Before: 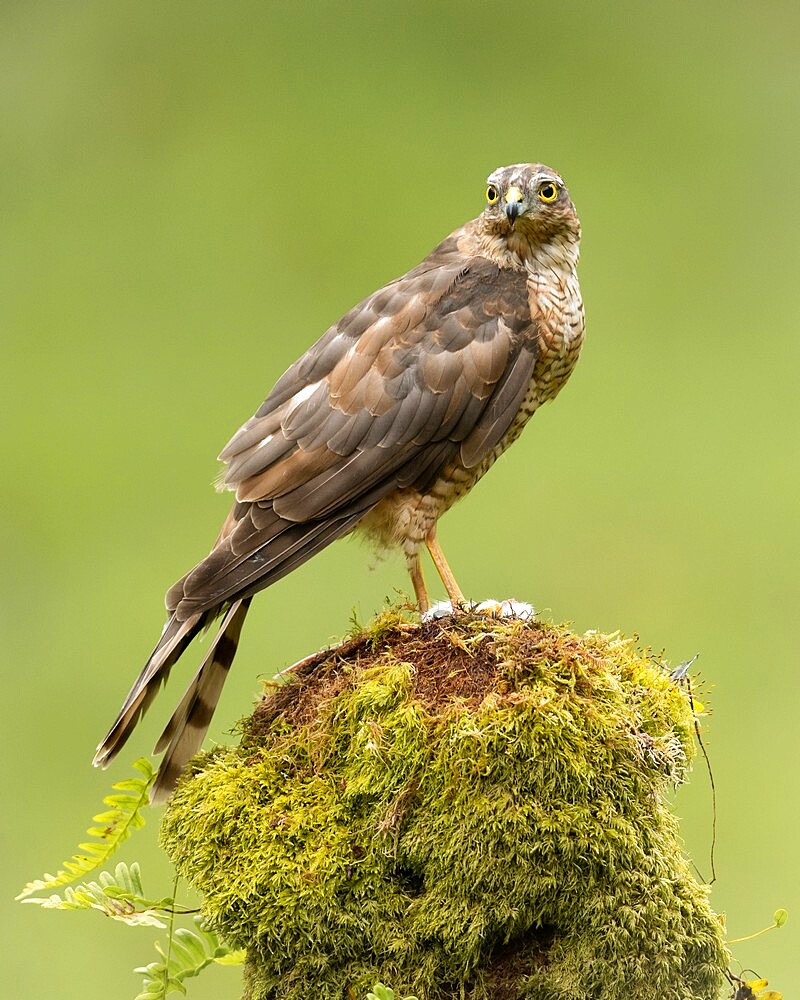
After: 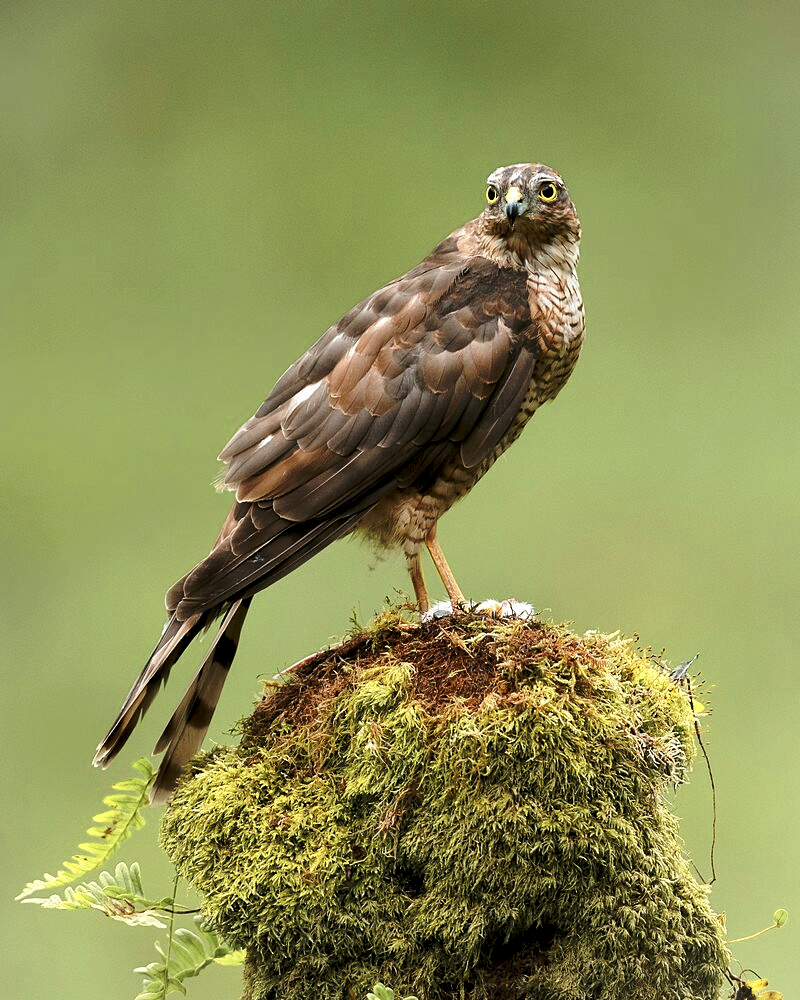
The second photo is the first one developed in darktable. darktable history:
tone curve: curves: ch0 [(0, 0) (0.003, 0.002) (0.011, 0.007) (0.025, 0.015) (0.044, 0.026) (0.069, 0.041) (0.1, 0.059) (0.136, 0.08) (0.177, 0.105) (0.224, 0.132) (0.277, 0.163) (0.335, 0.198) (0.399, 0.253) (0.468, 0.341) (0.543, 0.435) (0.623, 0.532) (0.709, 0.635) (0.801, 0.745) (0.898, 0.873) (1, 1)], preserve colors none
color look up table: target L [79.36, 74.4, 62.18, 44.99, 200.21, 100, 80.32, 69.28, 64.12, 59.18, 53.03, 50.32, 45.62, 37.32, 53.61, 48.66, 37.57, 37.23, 25.74, 17.06, 71.69, 68.22, 51.55, 46.2, 0 ×25], target a [-1.061, -14.54, -27.66, -9.669, -0.029, 0, 0.105, 13.85, 16.03, 32.94, -0.294, 45.31, 43.21, 14.89, 6.469, 44.51, 12.3, -0.424, 24.79, -0.276, -22.64, -0.977, -13.91, -3.263, 0 ×25], target b [-0.653, 31.6, 17.8, 12.72, 0.364, -0.004, 42.51, 45.27, 13.01, 44.27, -0.234, 20, 37.38, 16.8, -20.54, -7.501, -41.35, -0.719, -21.6, -0.582, -3.051, -0.941, -21.57, -22.45, 0 ×25], num patches 24
